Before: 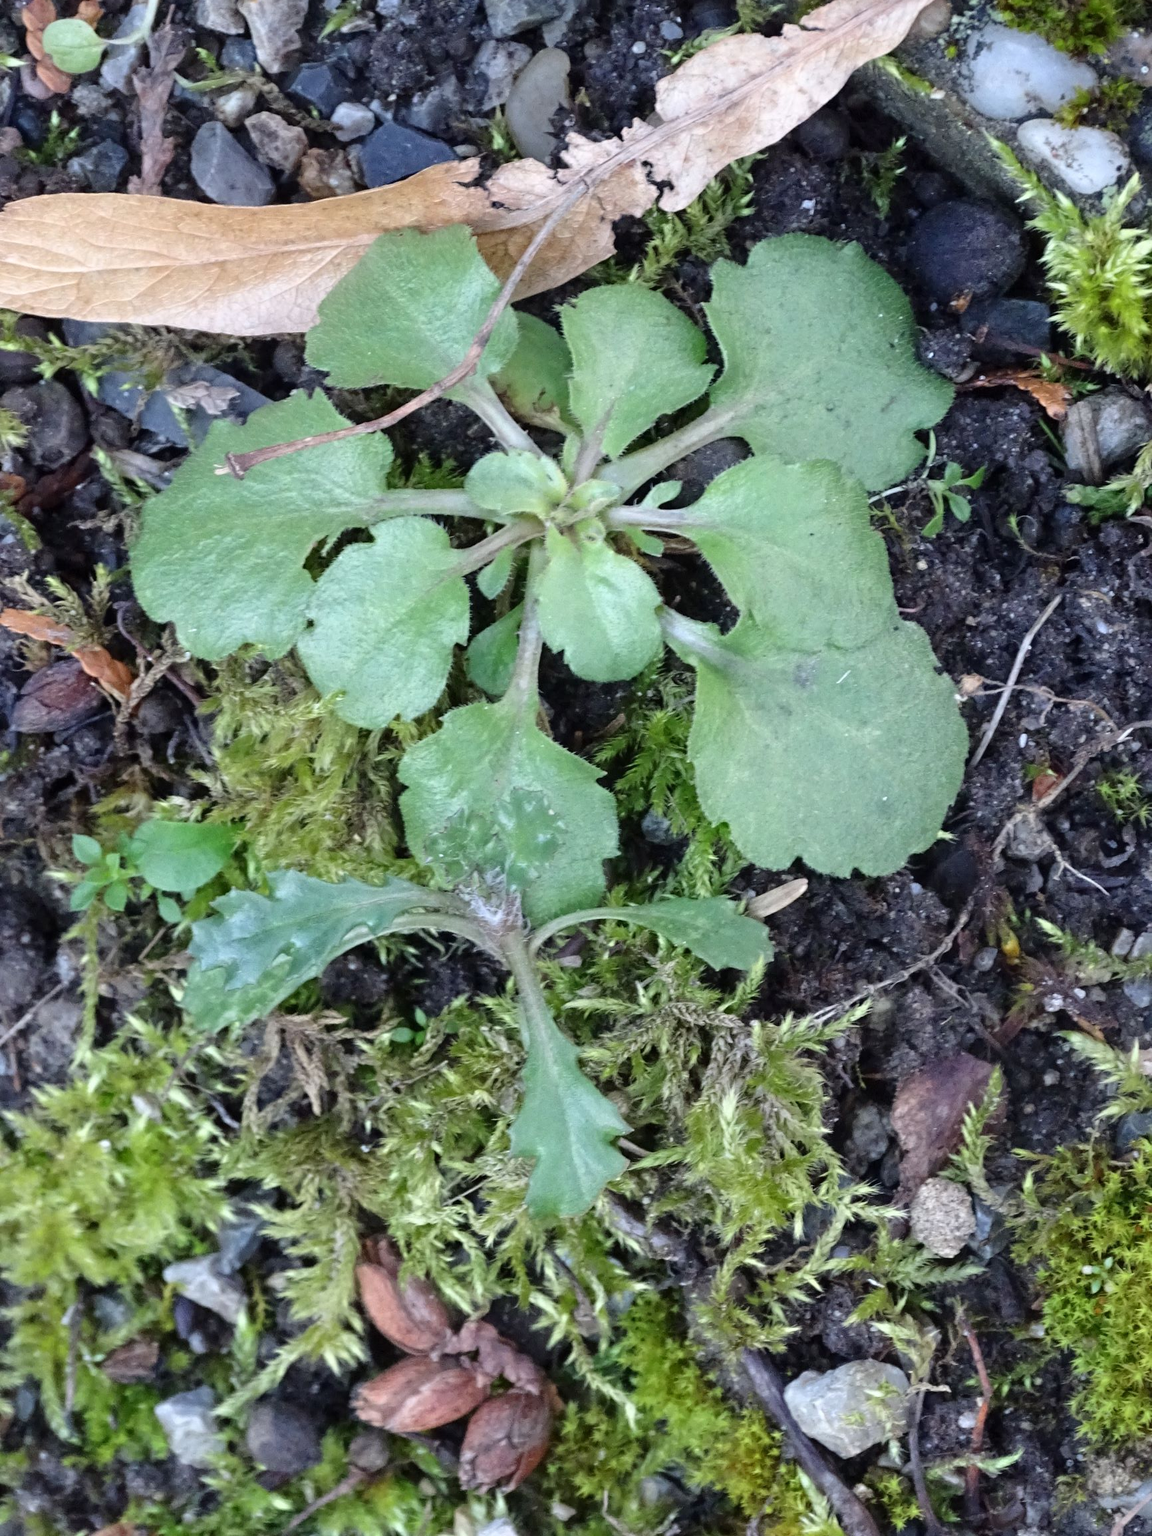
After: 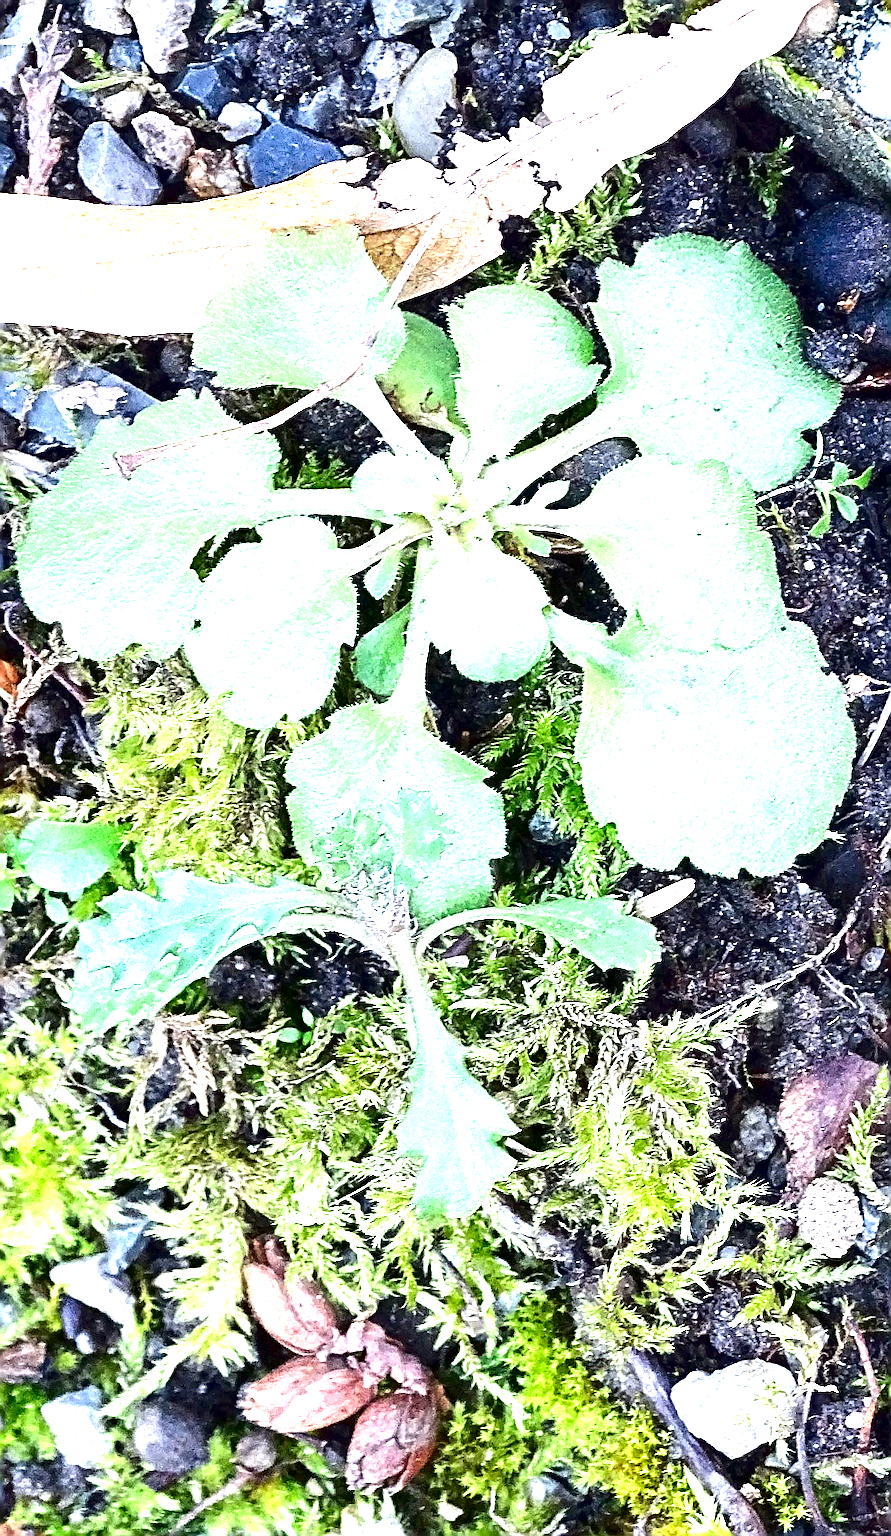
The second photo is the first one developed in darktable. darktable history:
contrast brightness saturation: contrast 0.134, brightness -0.225, saturation 0.148
exposure: black level correction 0.001, exposure 1.857 EV, compensate exposure bias true, compensate highlight preservation false
crop: left 9.858%, right 12.731%
sharpen: amount 1.87
